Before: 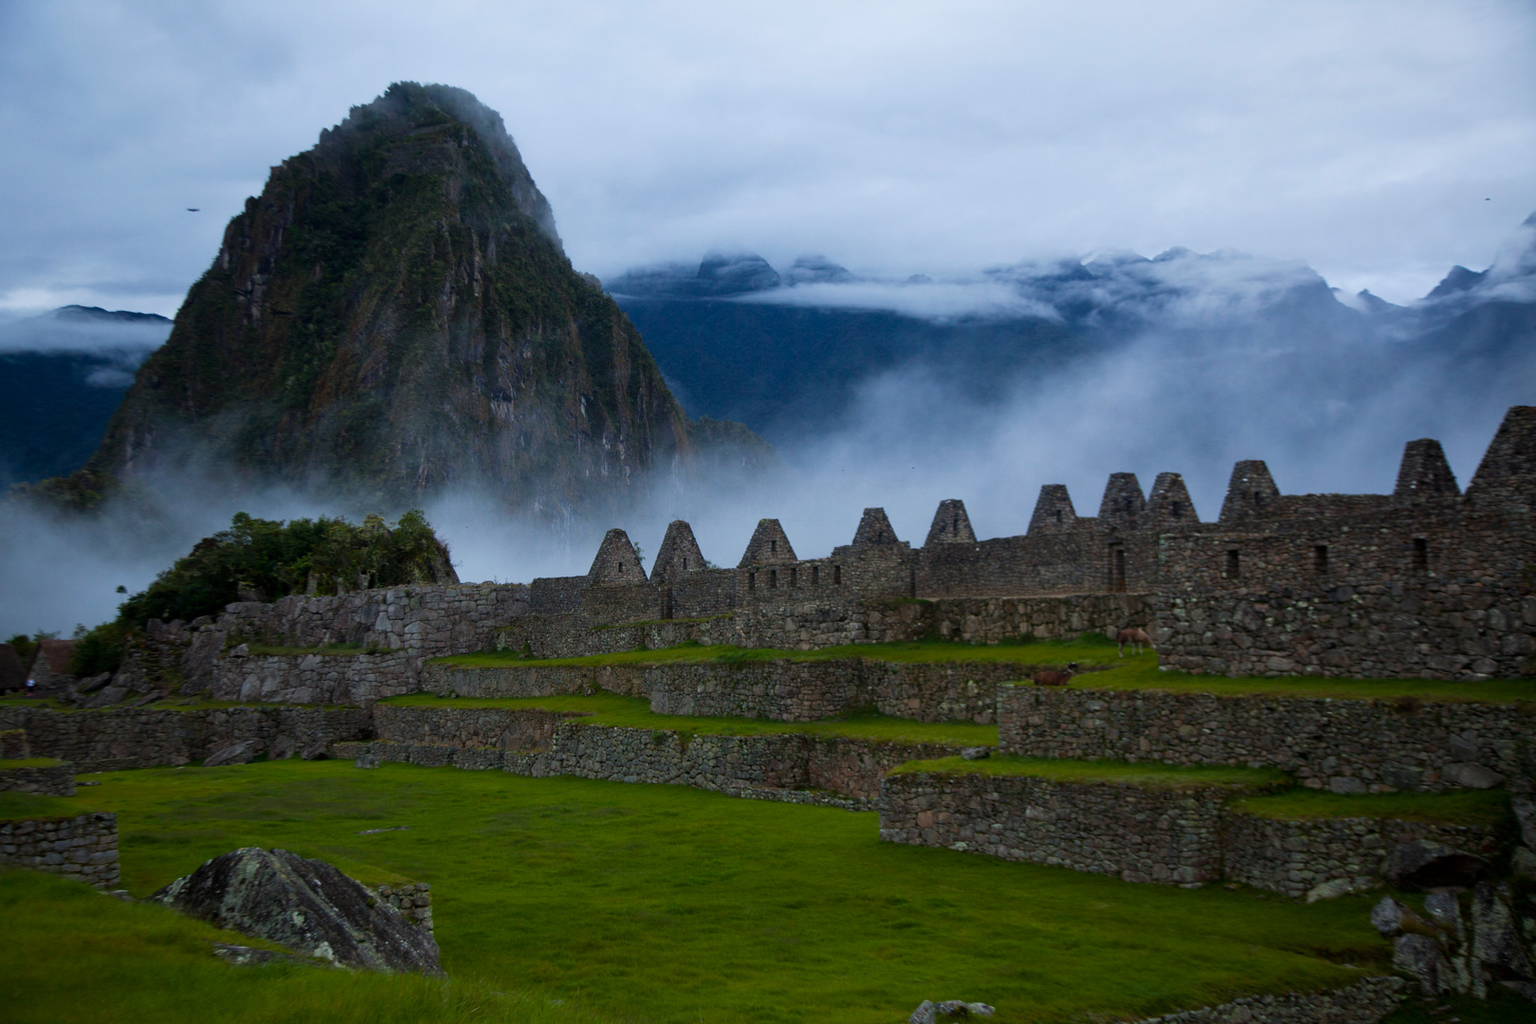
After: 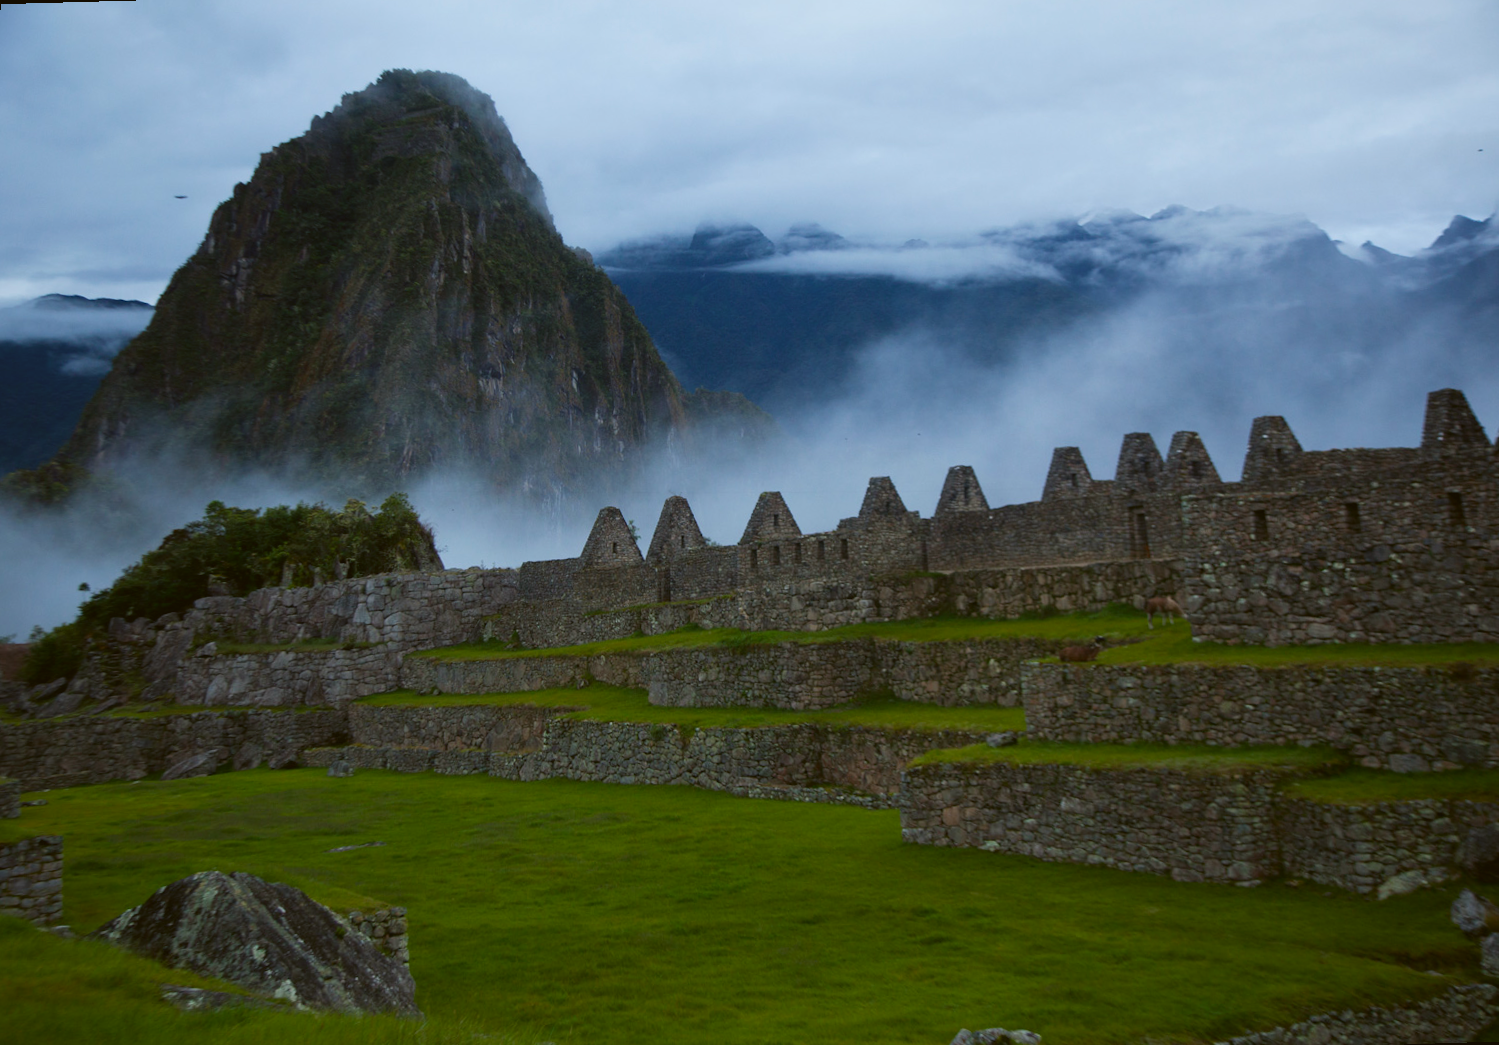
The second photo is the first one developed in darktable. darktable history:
color balance: lift [1.004, 1.002, 1.002, 0.998], gamma [1, 1.007, 1.002, 0.993], gain [1, 0.977, 1.013, 1.023], contrast -3.64%
rotate and perspective: rotation -1.68°, lens shift (vertical) -0.146, crop left 0.049, crop right 0.912, crop top 0.032, crop bottom 0.96
